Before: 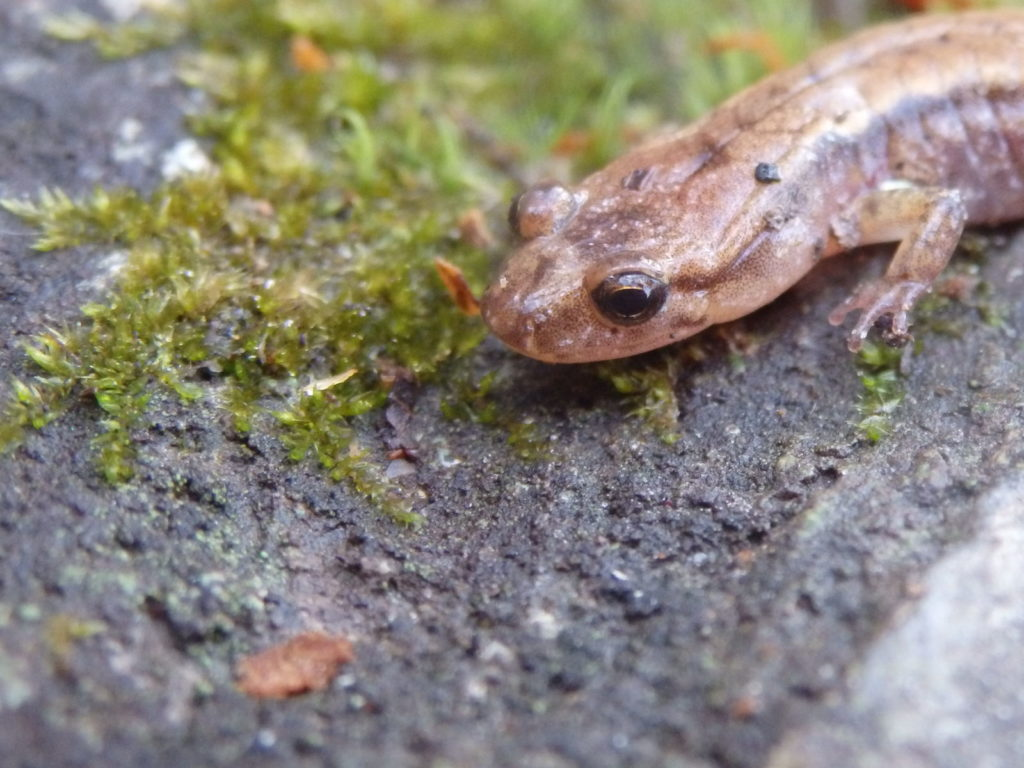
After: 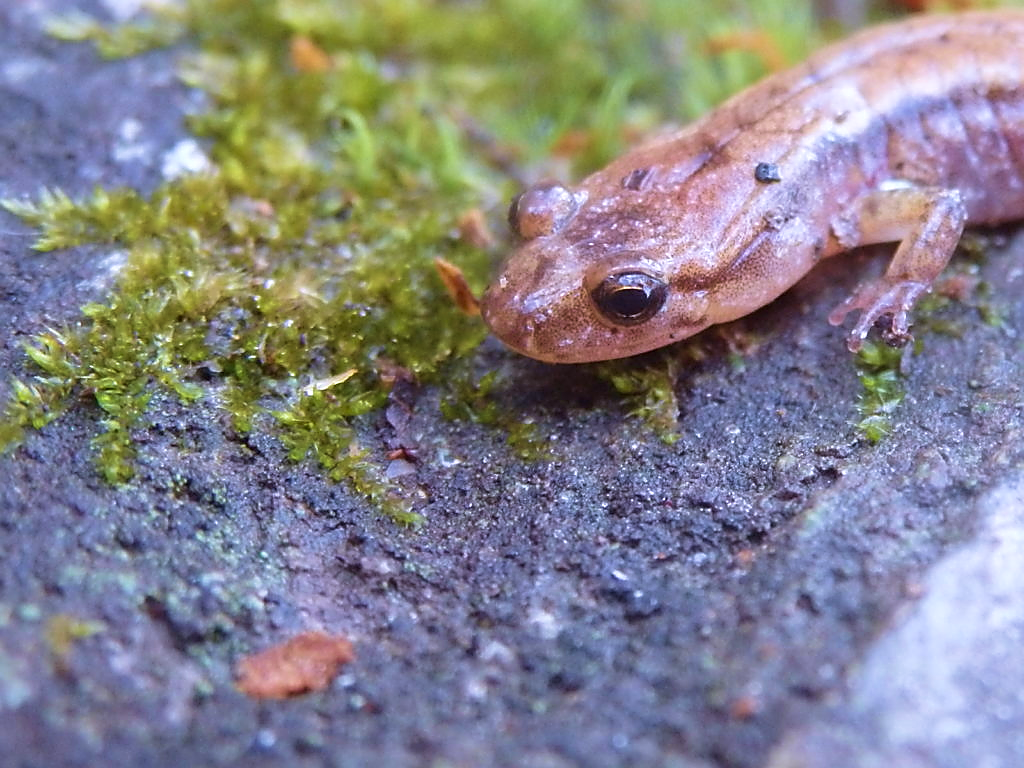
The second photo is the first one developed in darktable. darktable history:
exposure: compensate highlight preservation false
velvia: strength 45%
sharpen: radius 1.4, amount 1.25, threshold 0.7
white balance: red 0.967, blue 1.119, emerald 0.756
